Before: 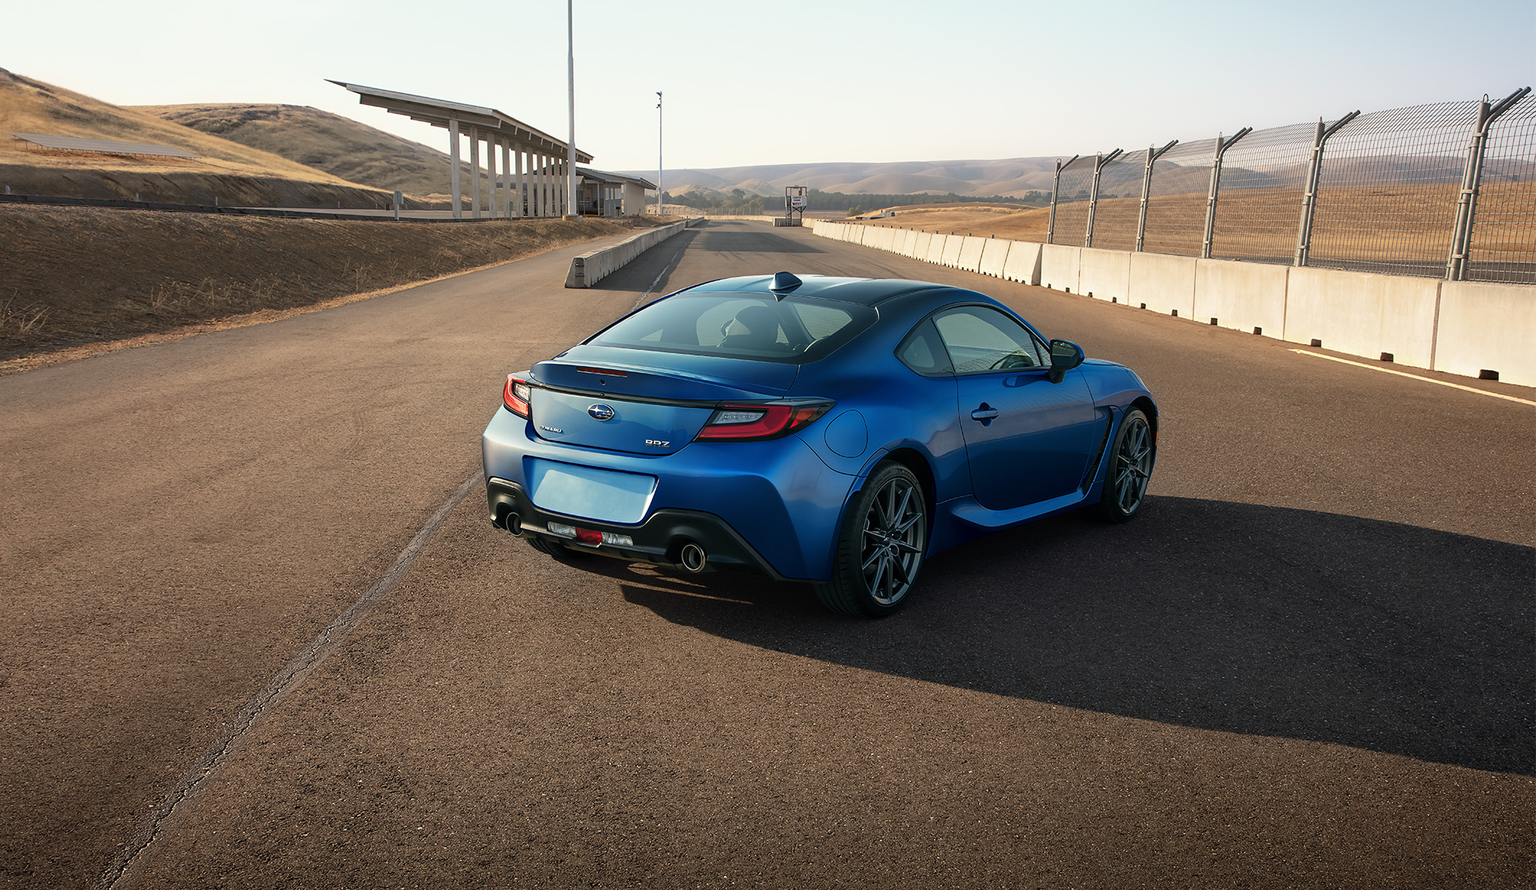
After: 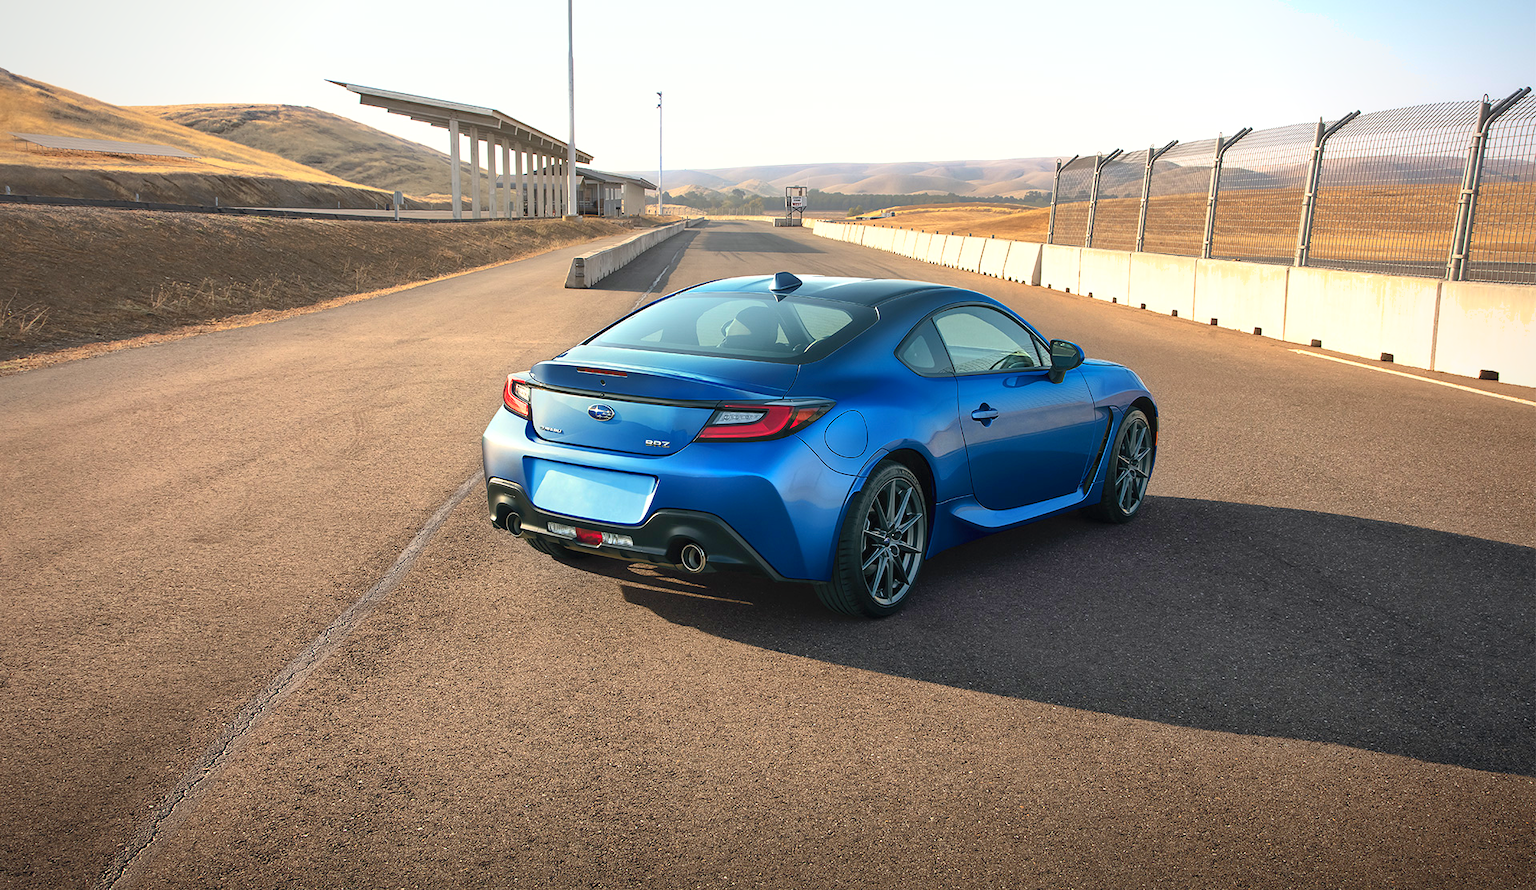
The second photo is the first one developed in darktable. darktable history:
exposure: black level correction 0, exposure 0.499 EV, compensate highlight preservation false
contrast brightness saturation: contrast 0.2, brightness 0.146, saturation 0.143
vignetting: brightness -0.319, saturation -0.046
shadows and highlights: on, module defaults
